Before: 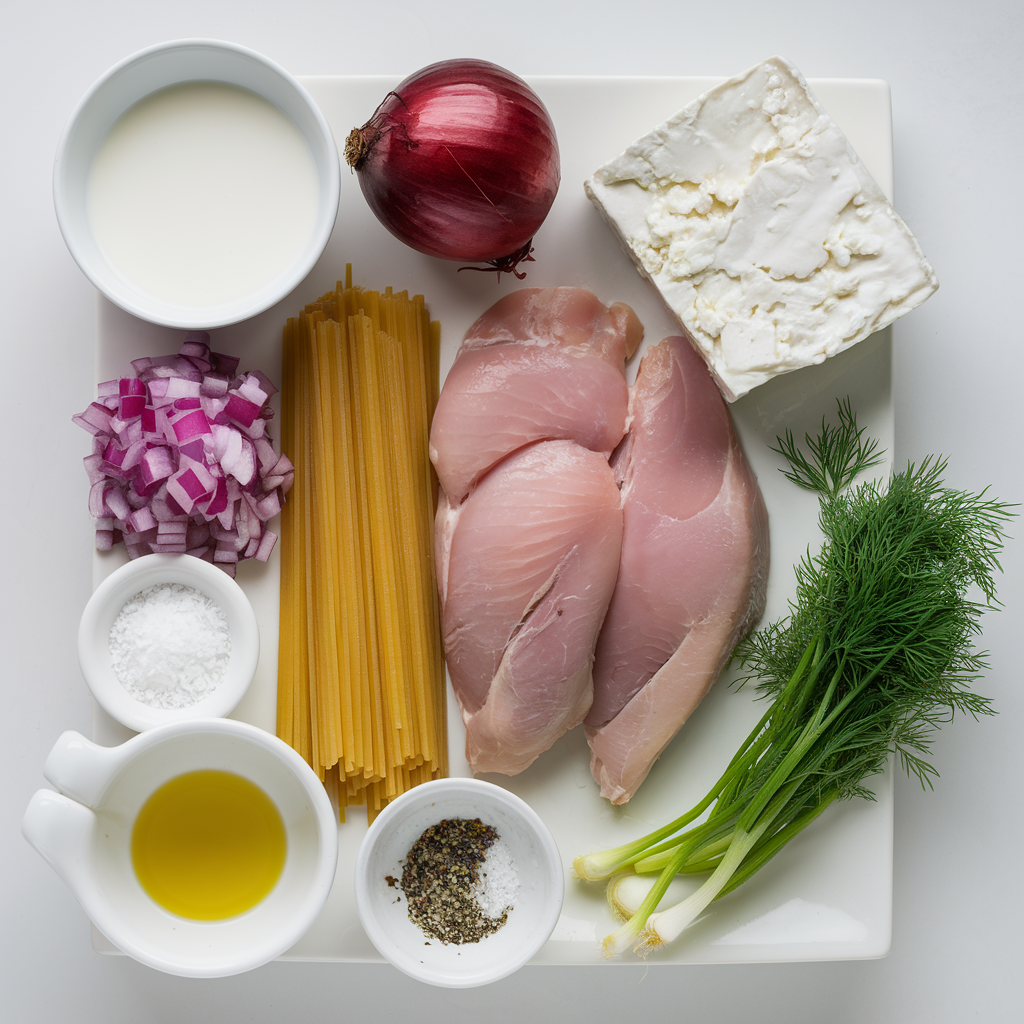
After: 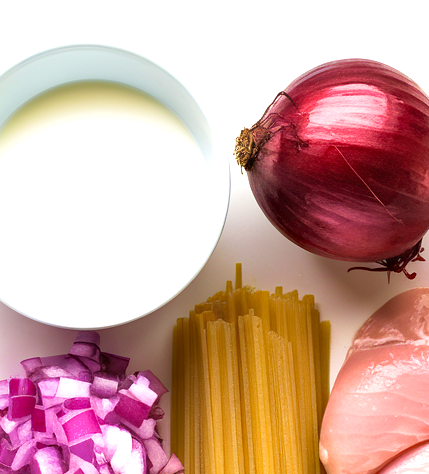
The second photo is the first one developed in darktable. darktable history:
exposure: black level correction 0, exposure 1 EV, compensate exposure bias true, compensate highlight preservation false
crop and rotate: left 10.817%, top 0.062%, right 47.194%, bottom 53.626%
velvia: strength 75%
haze removal: adaptive false
